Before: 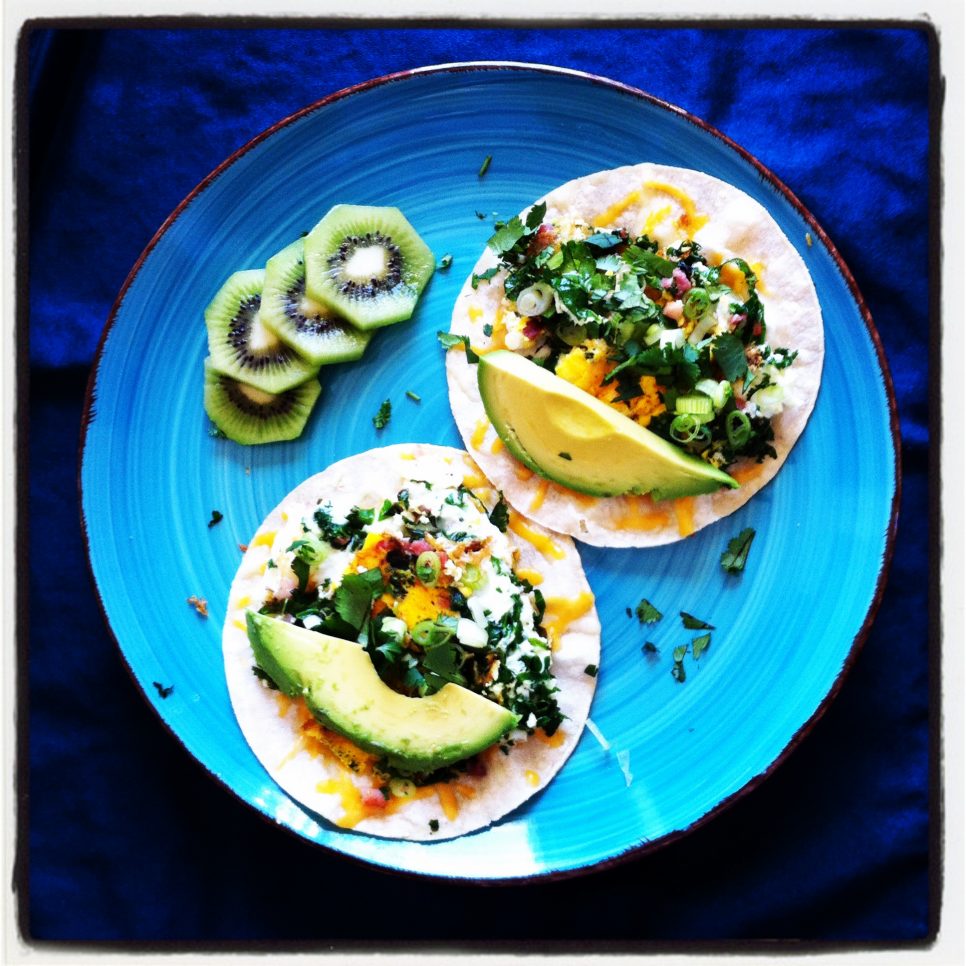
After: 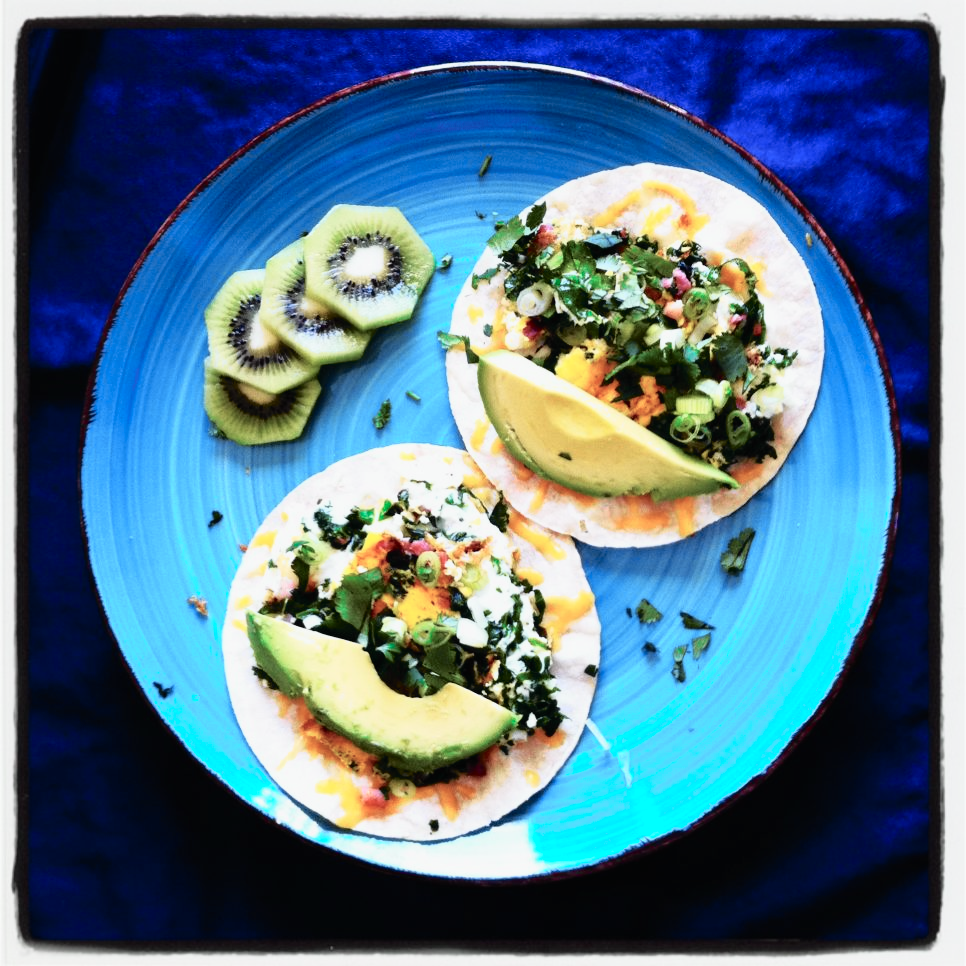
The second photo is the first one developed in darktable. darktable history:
tone curve: curves: ch0 [(0, 0.009) (0.105, 0.08) (0.195, 0.18) (0.283, 0.316) (0.384, 0.434) (0.485, 0.531) (0.638, 0.69) (0.81, 0.872) (1, 0.977)]; ch1 [(0, 0) (0.161, 0.092) (0.35, 0.33) (0.379, 0.401) (0.456, 0.469) (0.502, 0.5) (0.525, 0.514) (0.586, 0.604) (0.642, 0.645) (0.858, 0.817) (1, 0.942)]; ch2 [(0, 0) (0.371, 0.362) (0.437, 0.437) (0.48, 0.49) (0.53, 0.515) (0.56, 0.571) (0.622, 0.606) (0.881, 0.795) (1, 0.929)], color space Lab, independent channels, preserve colors none
